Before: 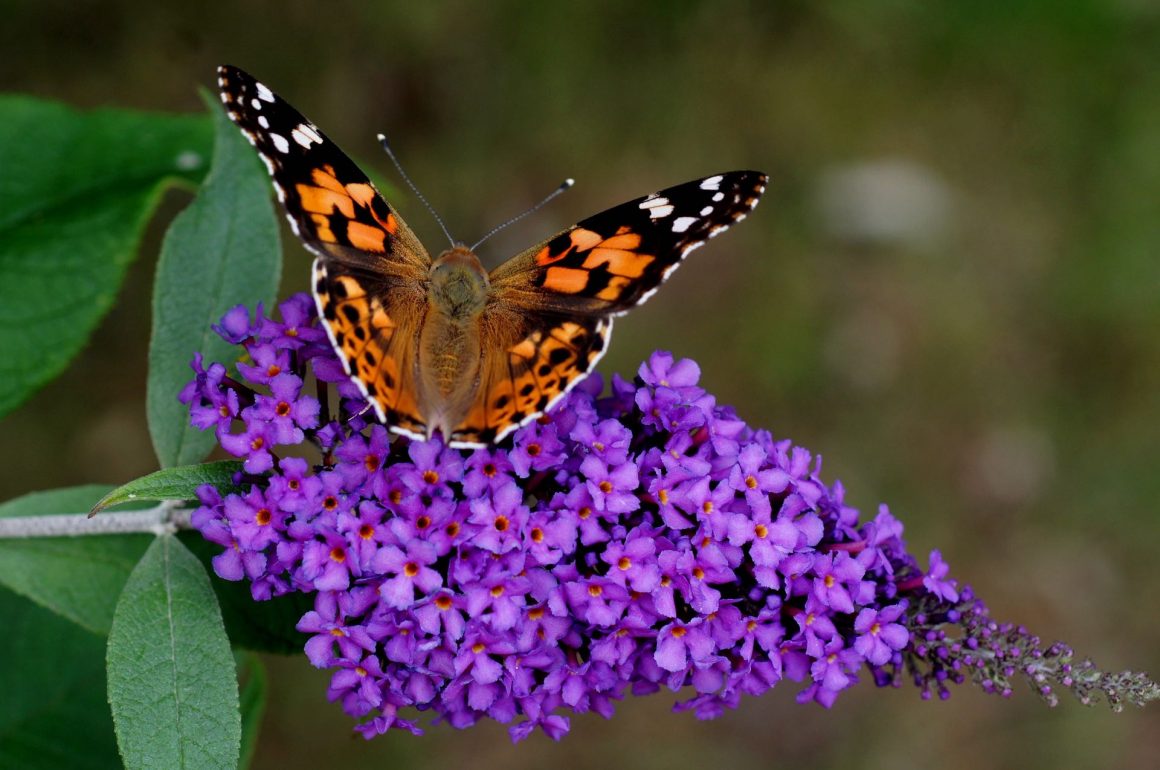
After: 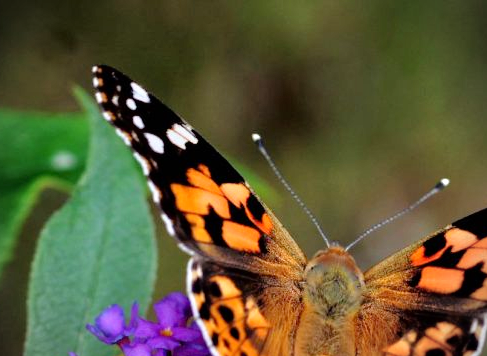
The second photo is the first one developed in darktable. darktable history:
white balance: red 0.988, blue 1.017
vignetting: fall-off radius 63.6%
crop and rotate: left 10.817%, top 0.062%, right 47.194%, bottom 53.626%
tone equalizer: -7 EV 0.15 EV, -6 EV 0.6 EV, -5 EV 1.15 EV, -4 EV 1.33 EV, -3 EV 1.15 EV, -2 EV 0.6 EV, -1 EV 0.15 EV, mask exposure compensation -0.5 EV
